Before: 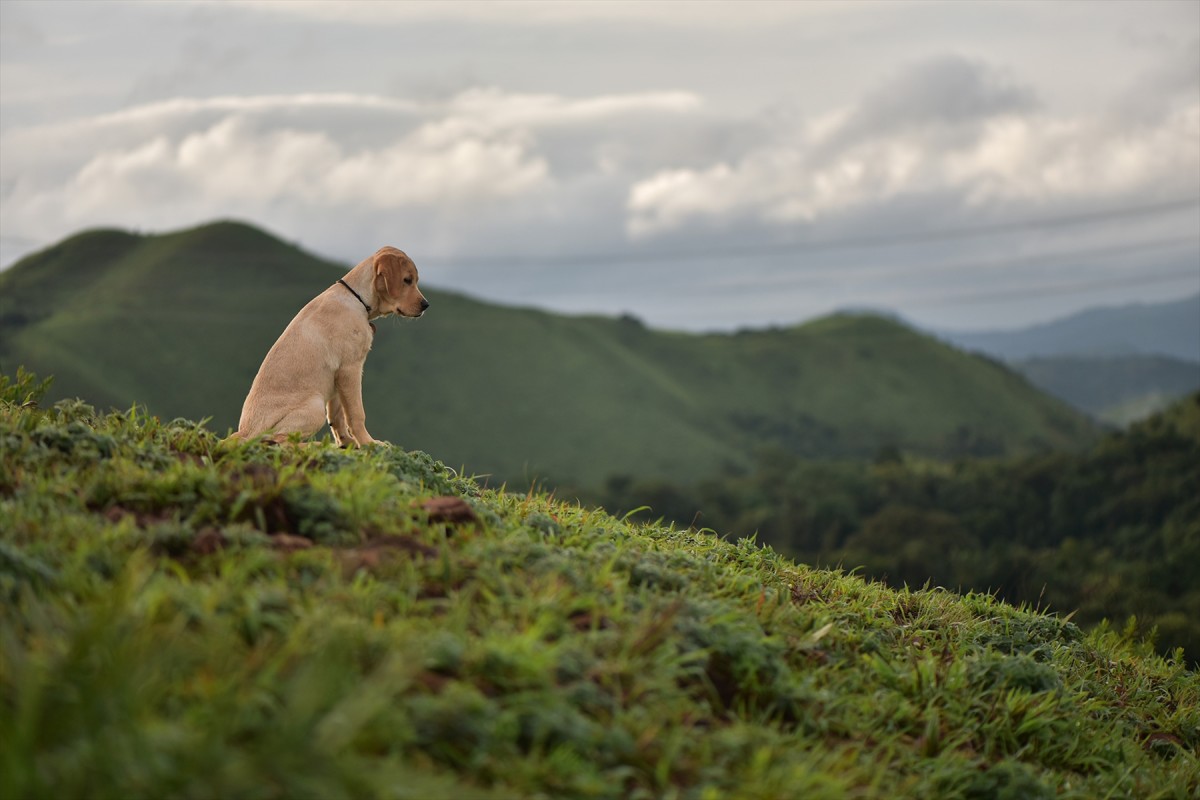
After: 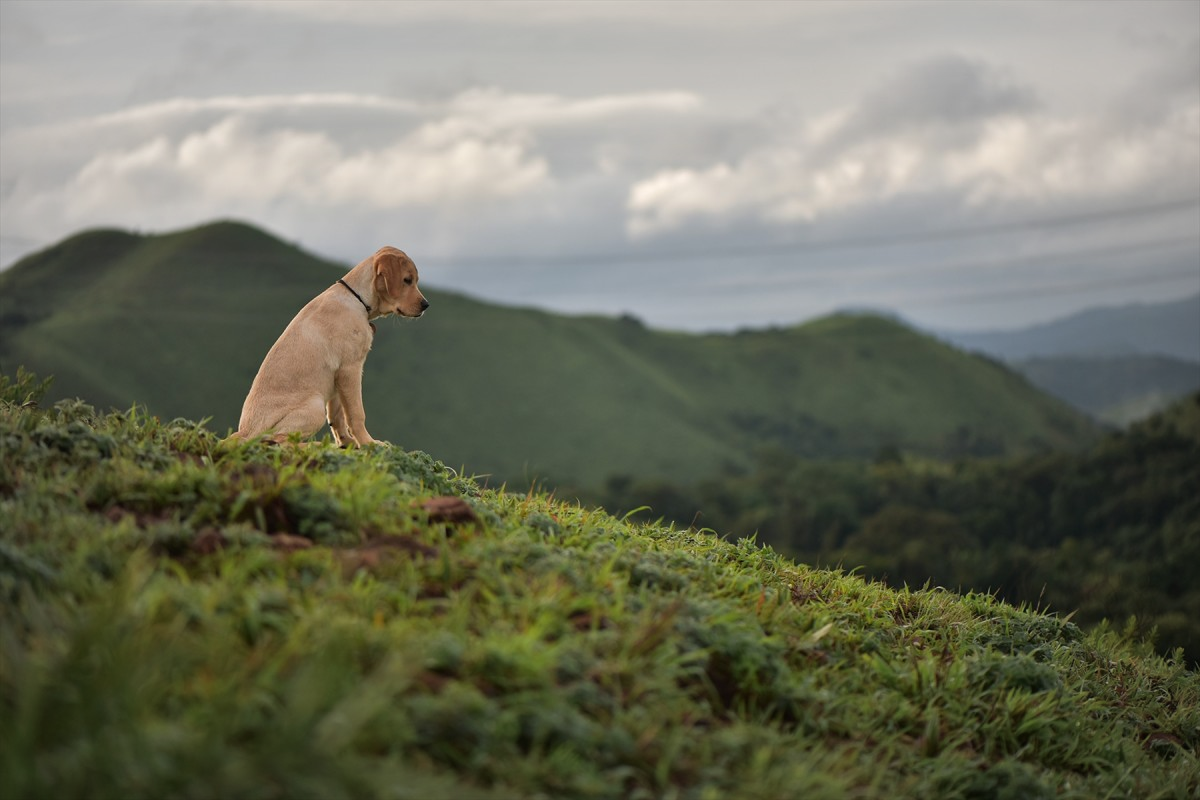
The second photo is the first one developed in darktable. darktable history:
vignetting: fall-off start 53.95%, brightness -0.188, saturation -0.307, automatic ratio true, width/height ratio 1.318, shape 0.212
